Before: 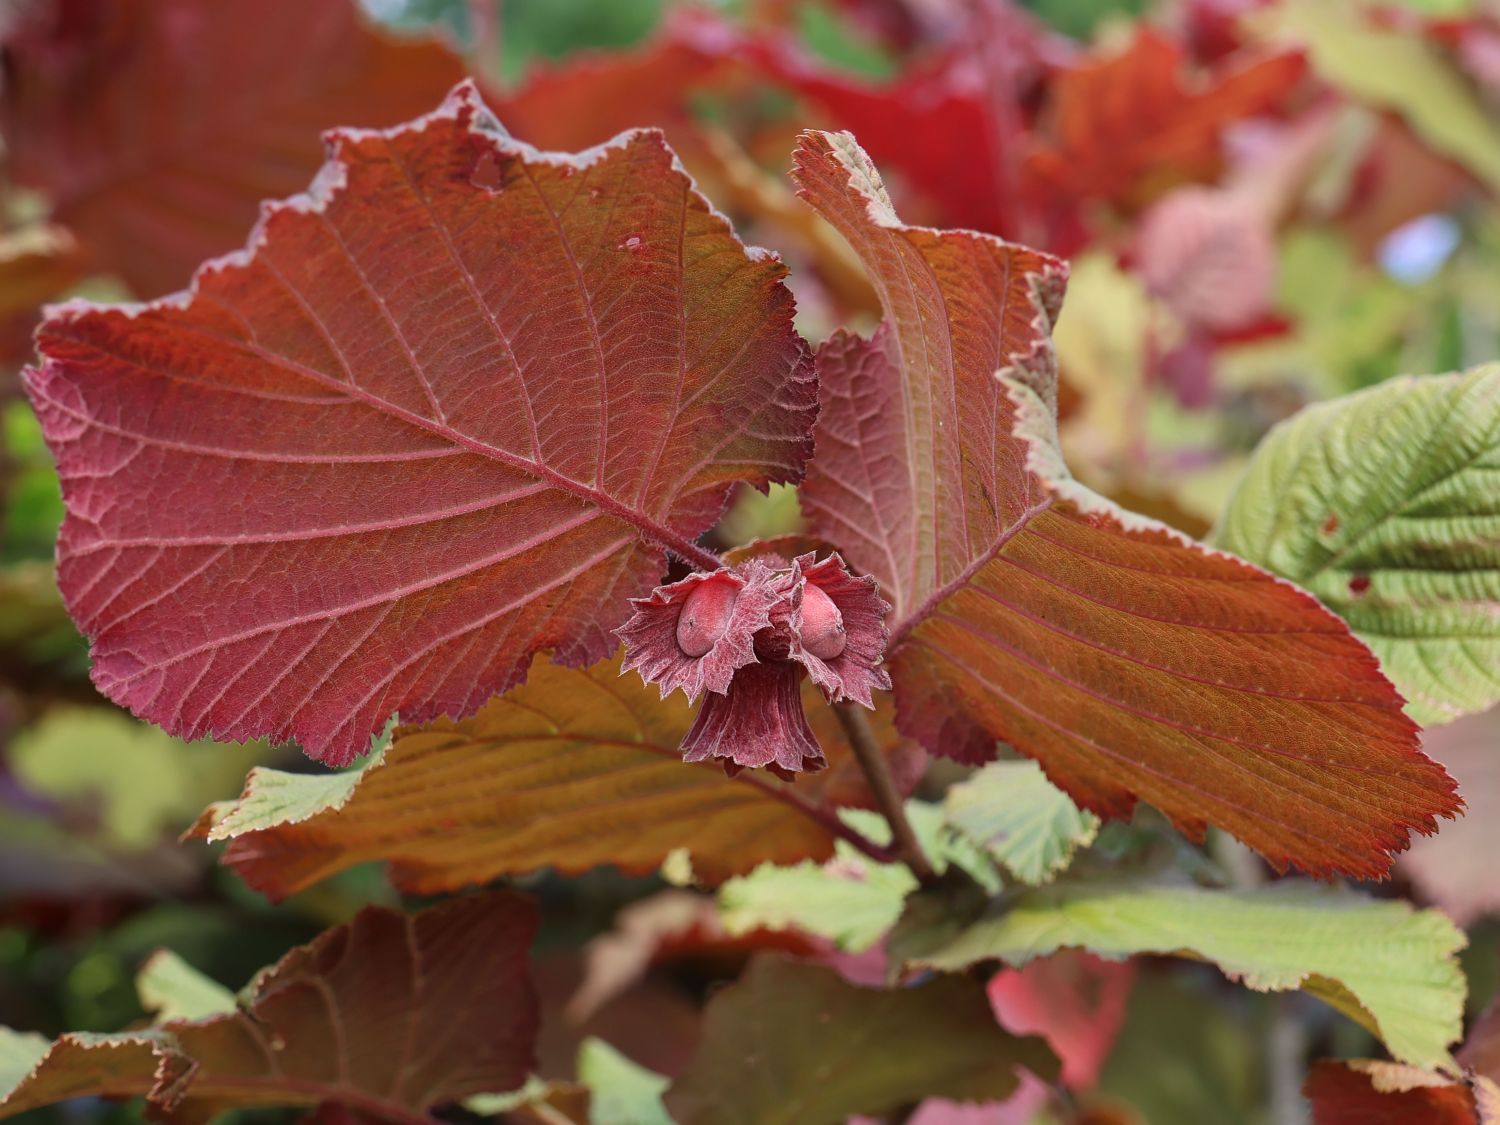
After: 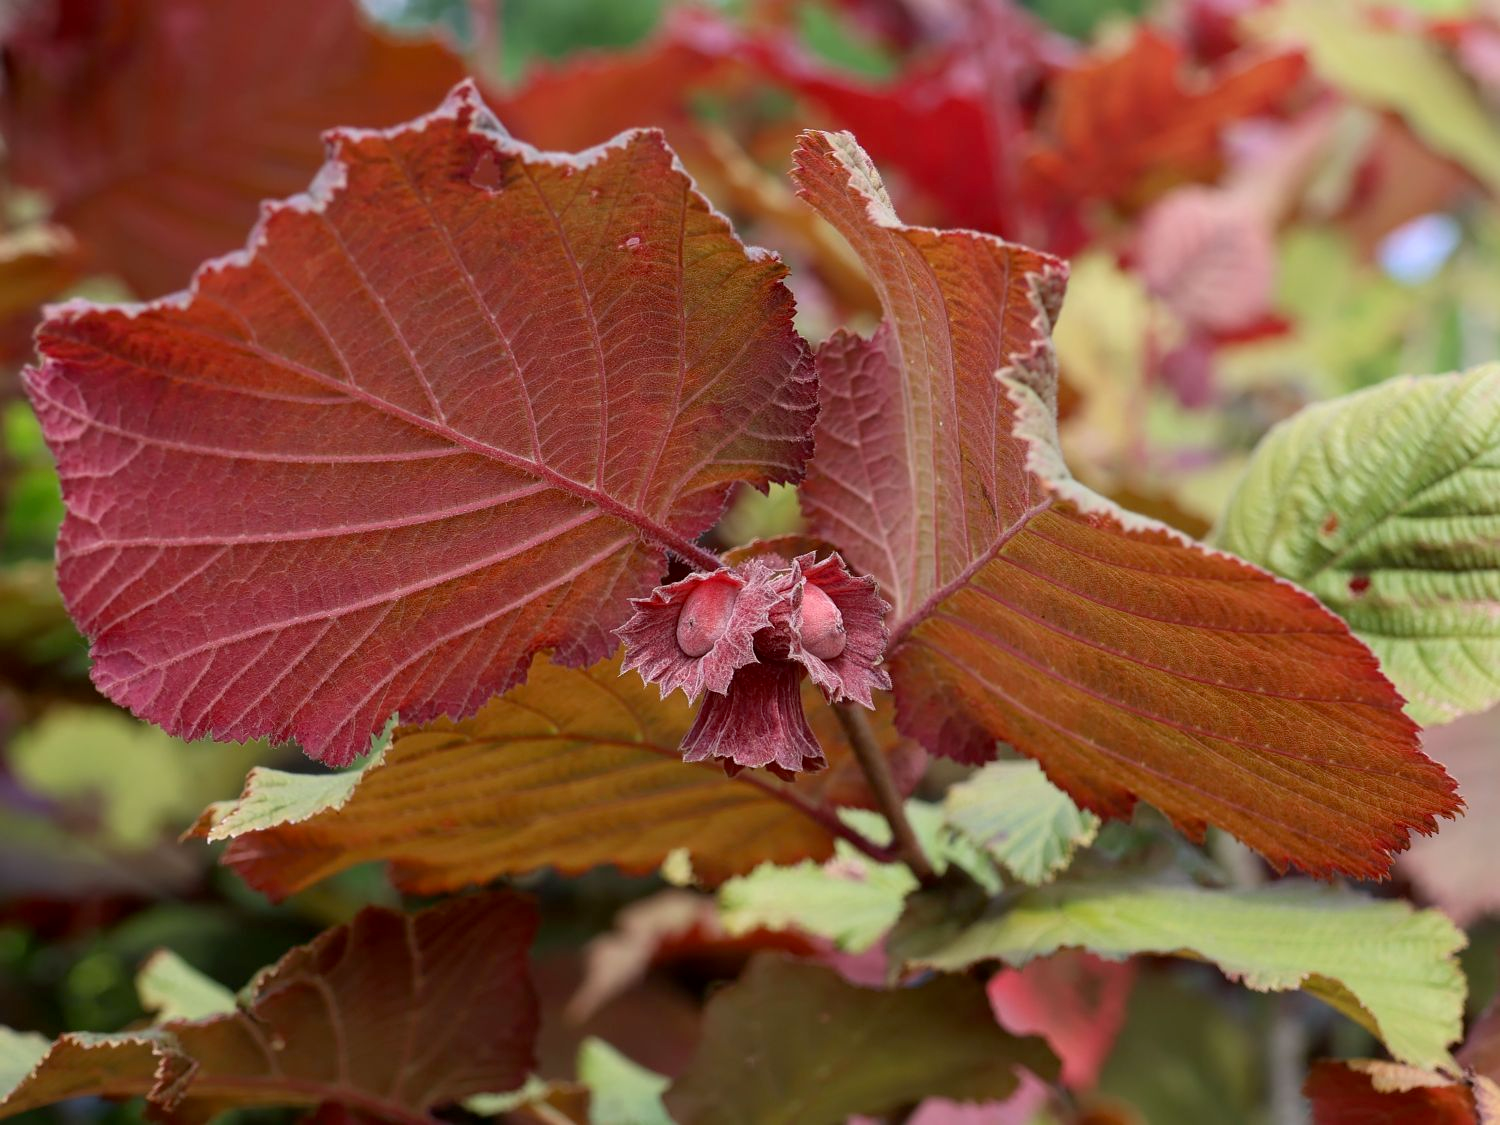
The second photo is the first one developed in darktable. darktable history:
exposure: black level correction 0.005, exposure 0.001 EV, compensate highlight preservation false
shadows and highlights: shadows -21.3, highlights 100, soften with gaussian
